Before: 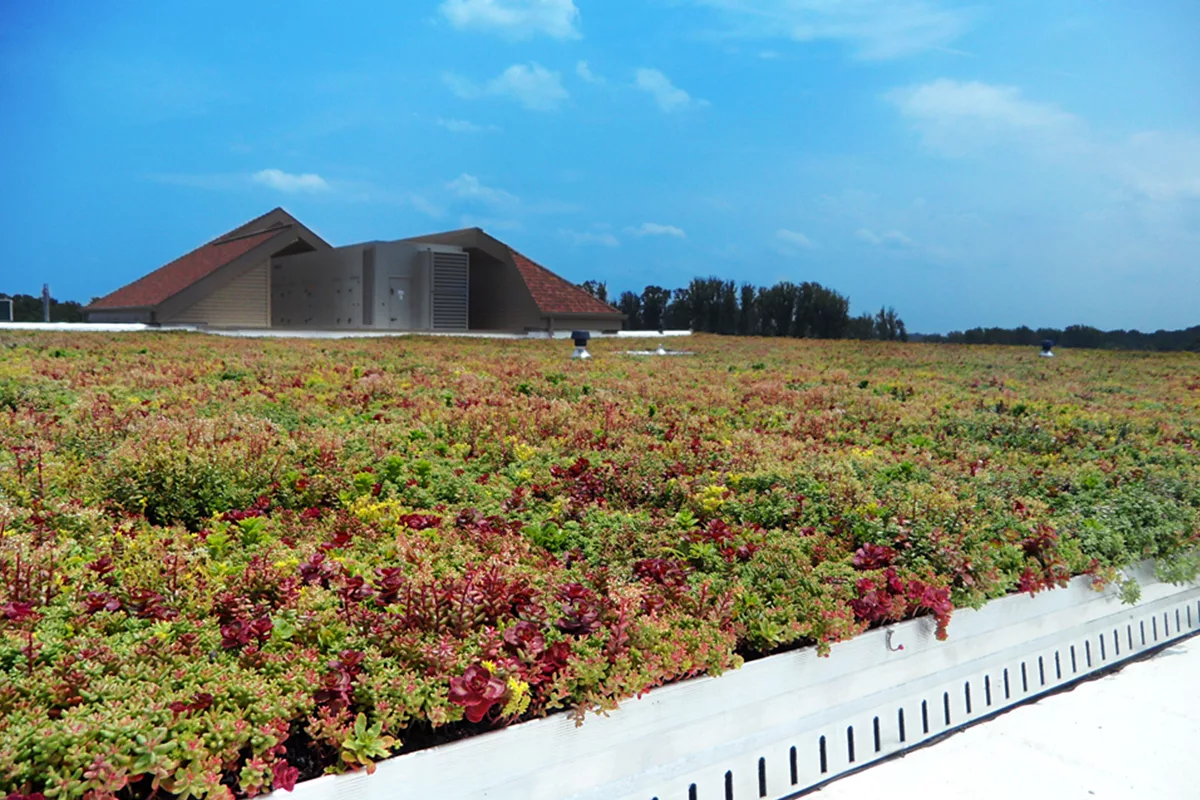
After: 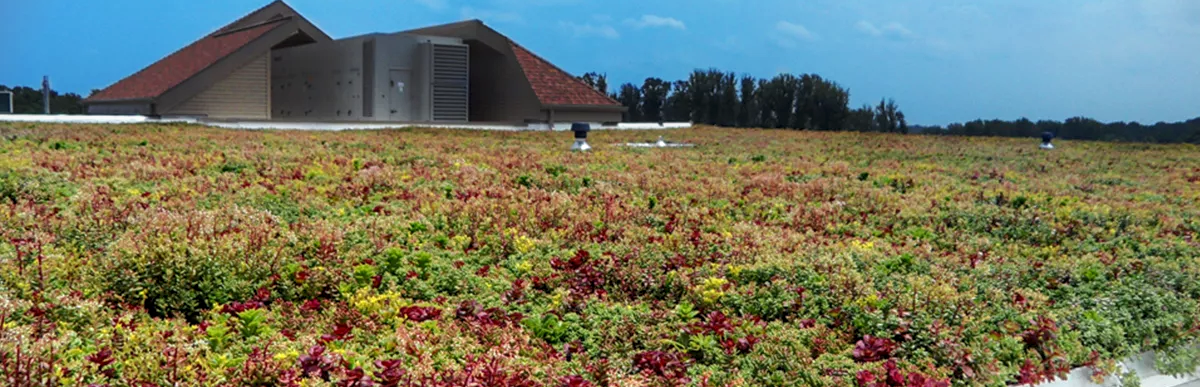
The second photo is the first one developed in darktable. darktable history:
crop and rotate: top 26.056%, bottom 25.543%
vignetting: fall-off start 100%, brightness -0.282, width/height ratio 1.31
local contrast: on, module defaults
